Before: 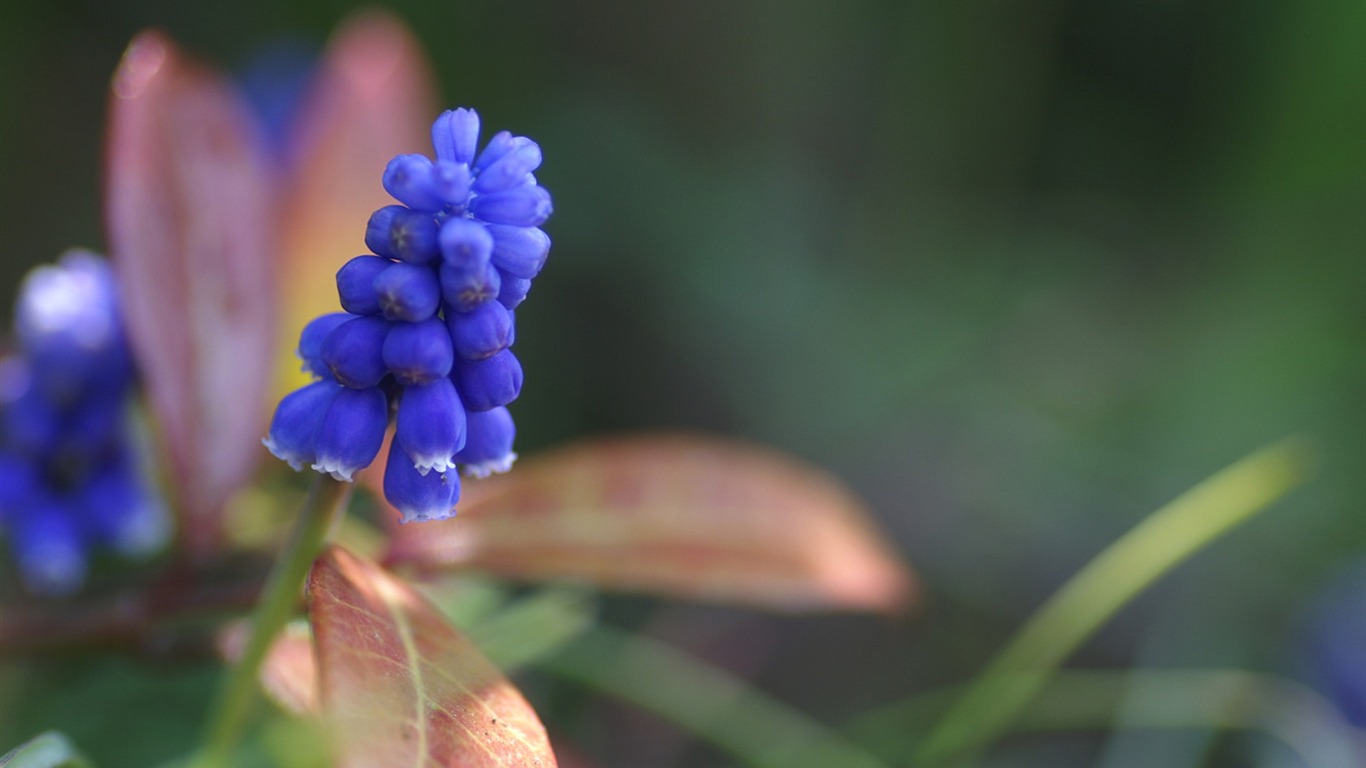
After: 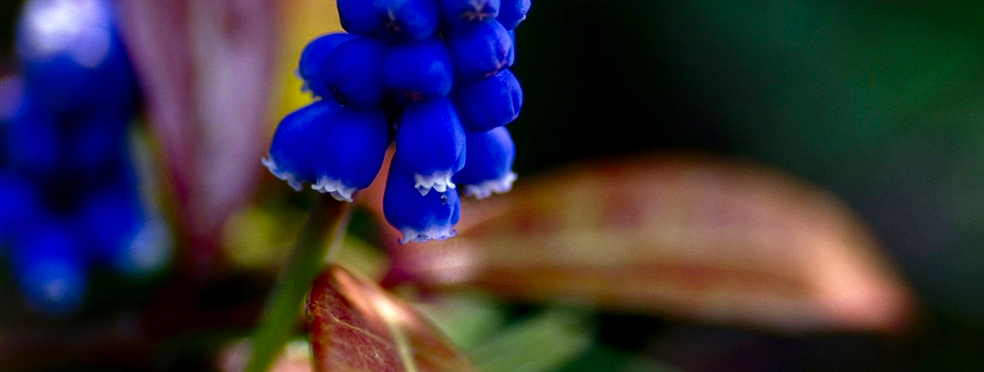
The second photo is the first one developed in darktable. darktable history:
contrast brightness saturation: brightness -0.25, saturation 0.2
crop: top 36.498%, right 27.964%, bottom 14.995%
local contrast: highlights 20%, detail 150%
base curve: curves: ch0 [(0, 0) (0.073, 0.04) (0.157, 0.139) (0.492, 0.492) (0.758, 0.758) (1, 1)], preserve colors none
